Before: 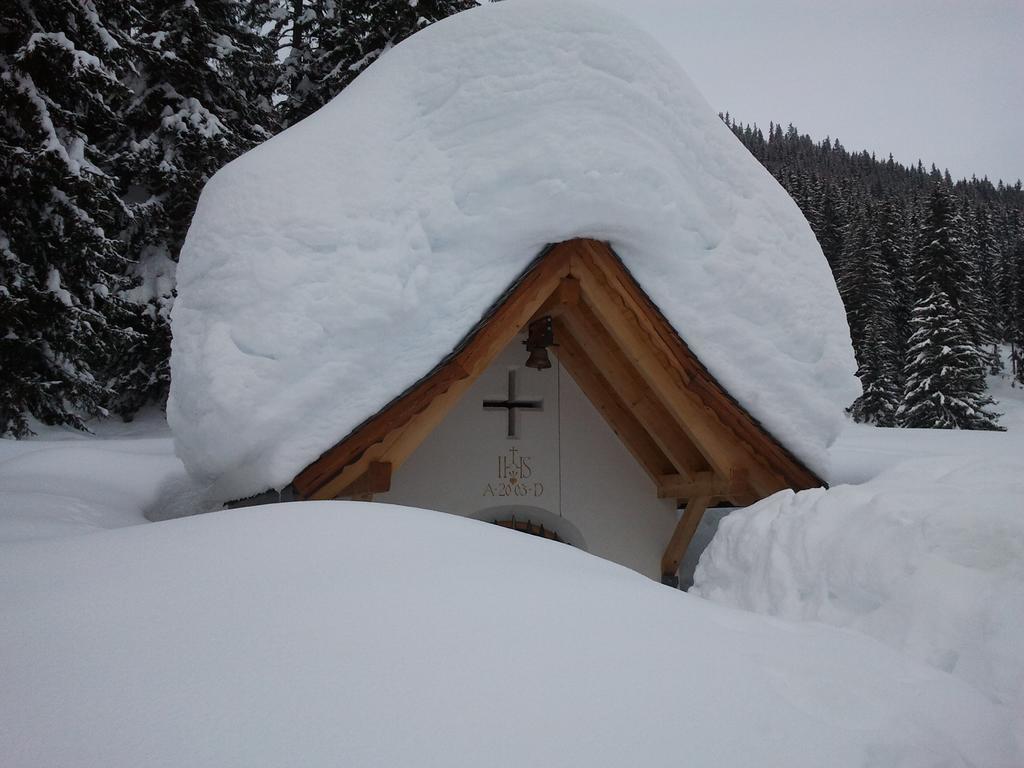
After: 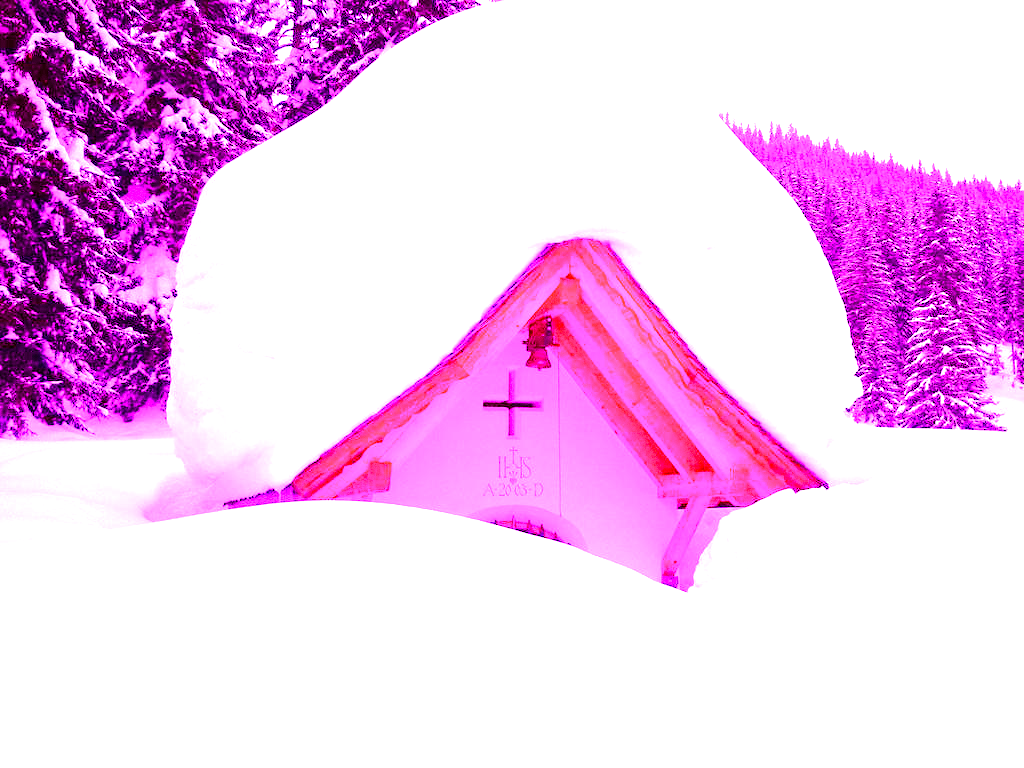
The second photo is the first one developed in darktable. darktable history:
rotate and perspective: crop left 0, crop top 0
color balance rgb: perceptual saturation grading › global saturation 20%, perceptual saturation grading › highlights -25%, perceptual saturation grading › shadows 50%
white balance: red 8, blue 8
grain: on, module defaults
